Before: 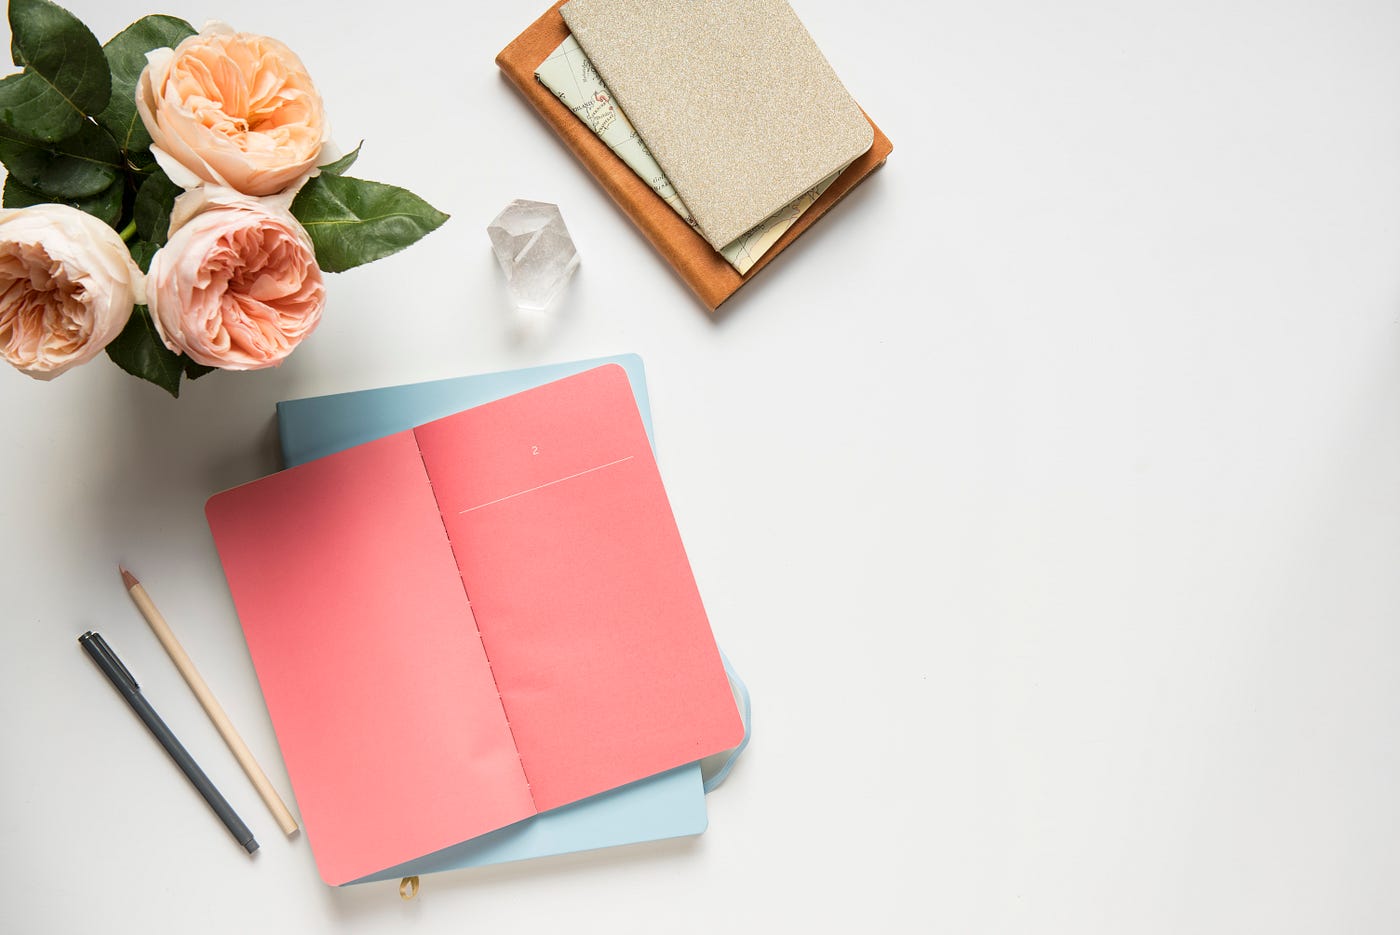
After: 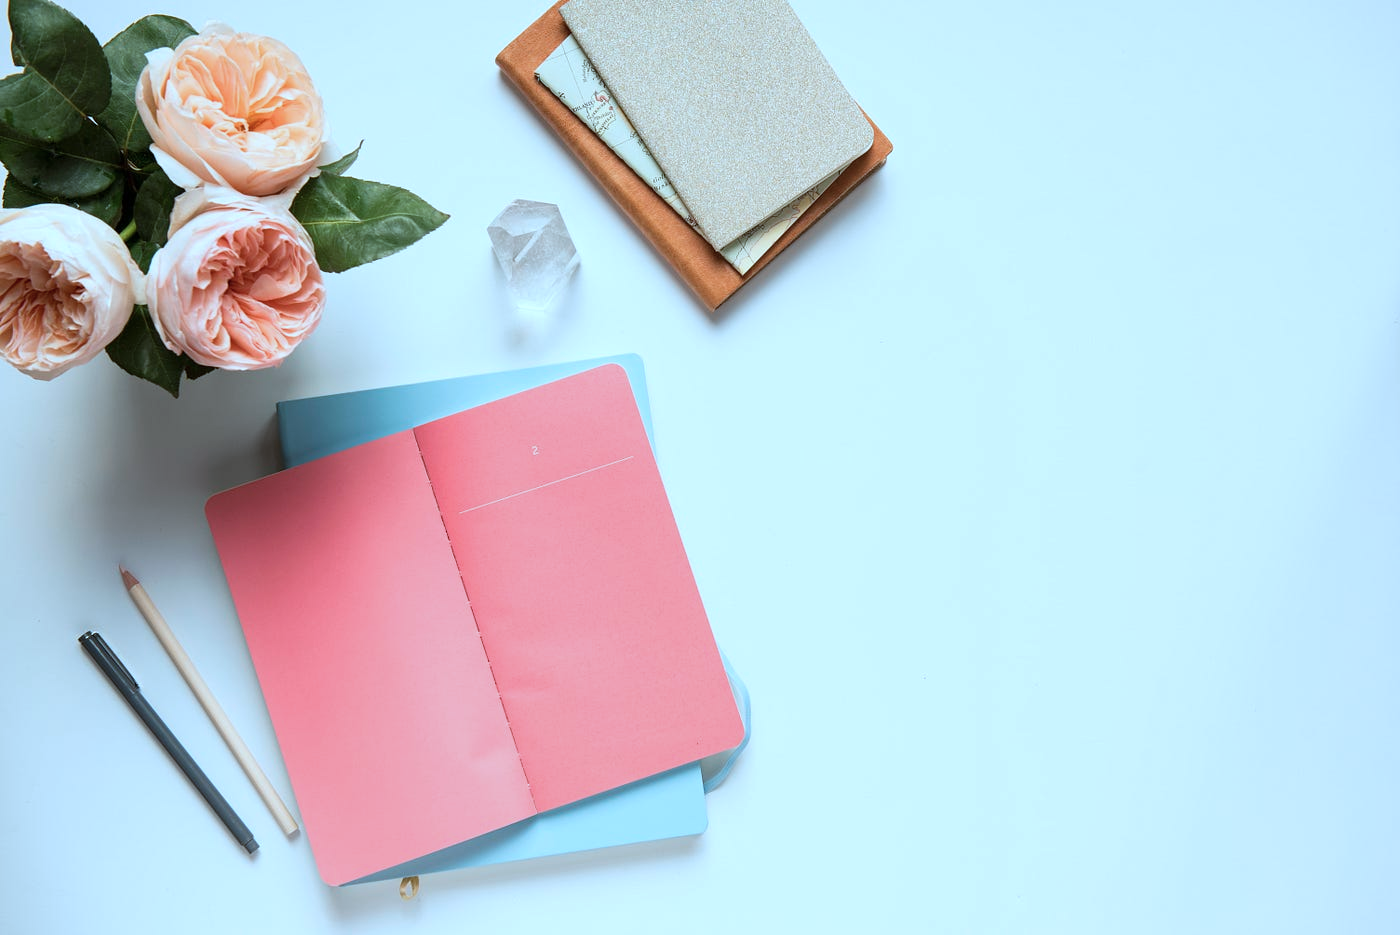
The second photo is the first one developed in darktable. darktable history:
color zones: mix 27.07%
color correction: highlights a* -9.65, highlights b* -21.68
